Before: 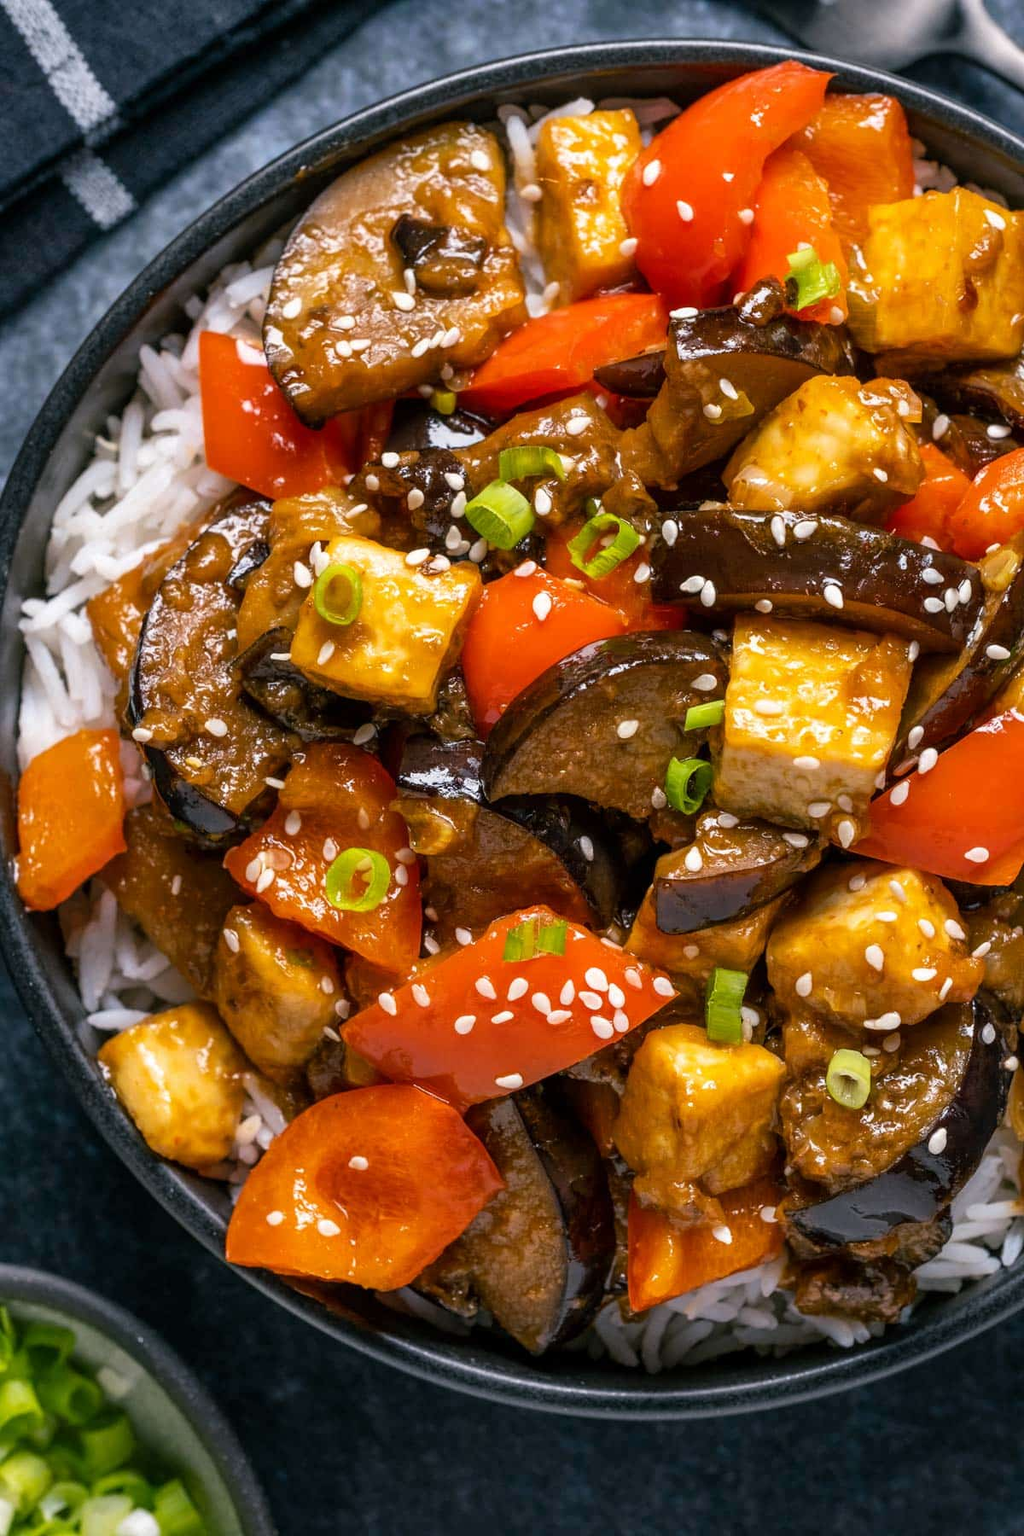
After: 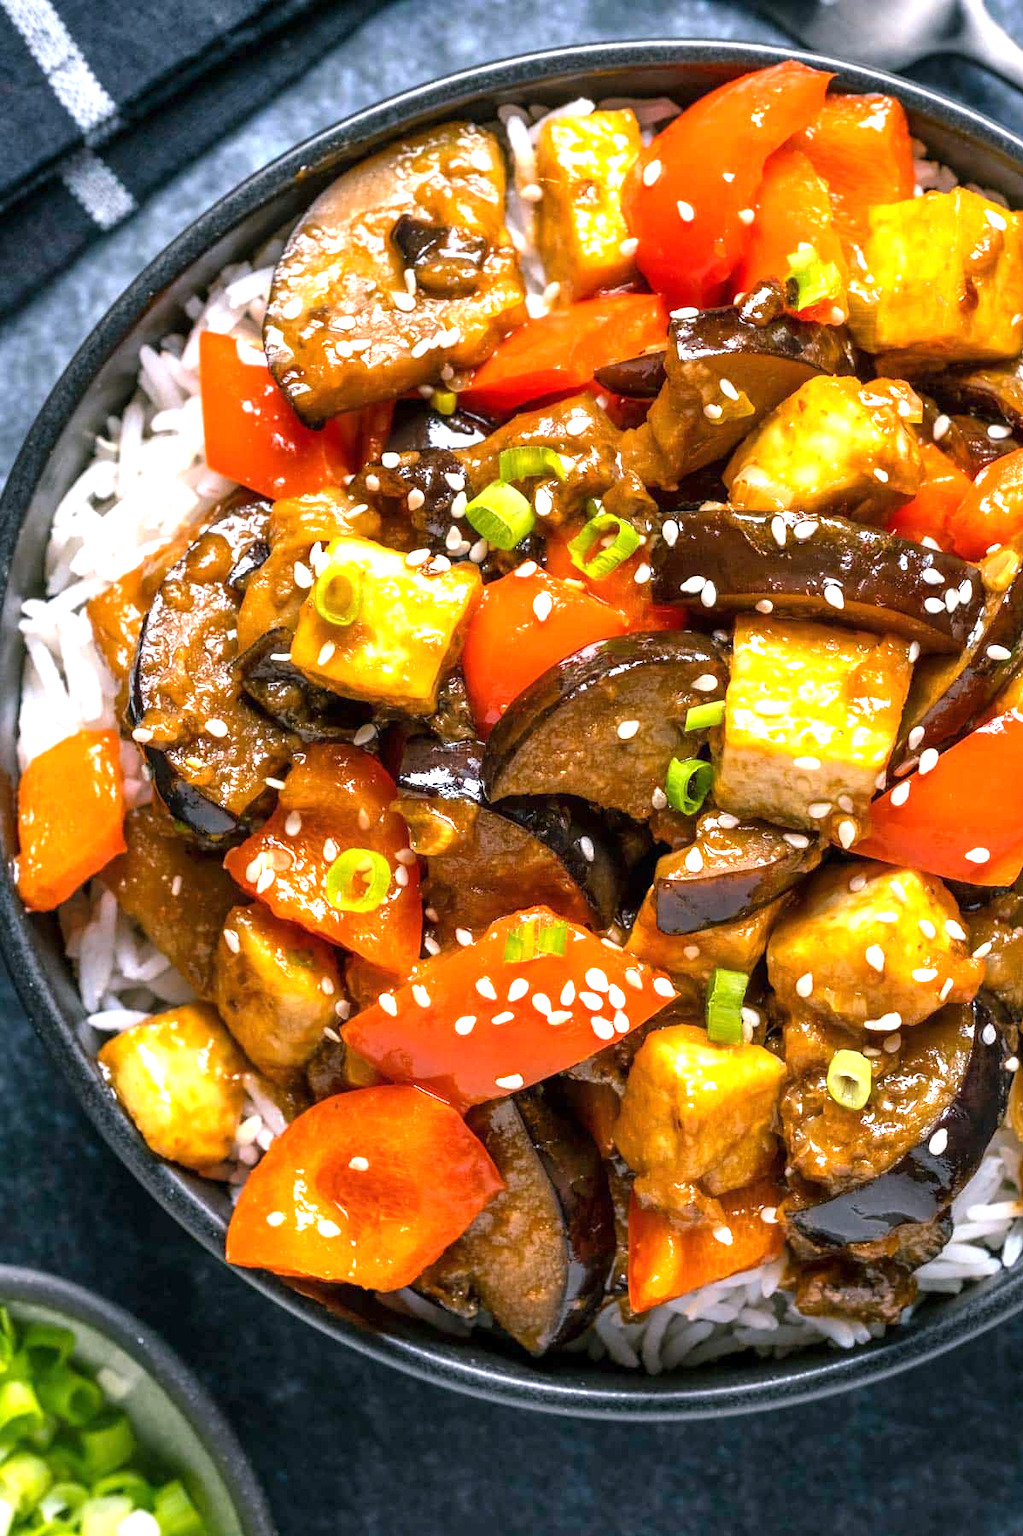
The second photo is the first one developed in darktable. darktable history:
white balance: red 0.988, blue 1.017
exposure: exposure 1.061 EV, compensate highlight preservation false
